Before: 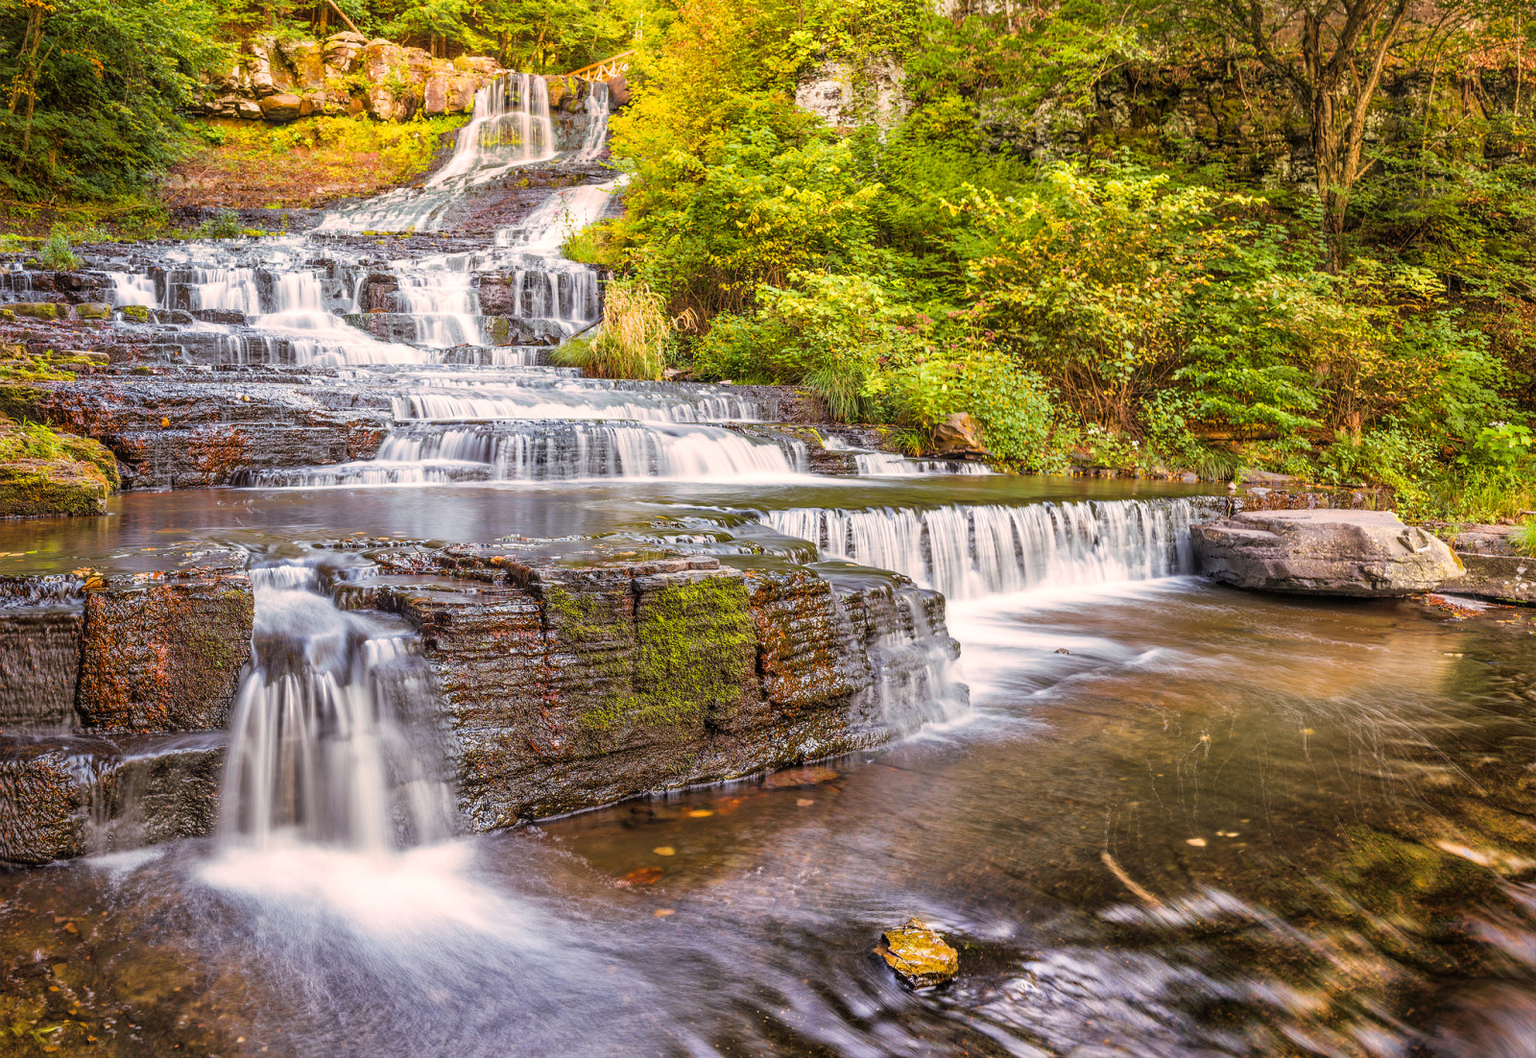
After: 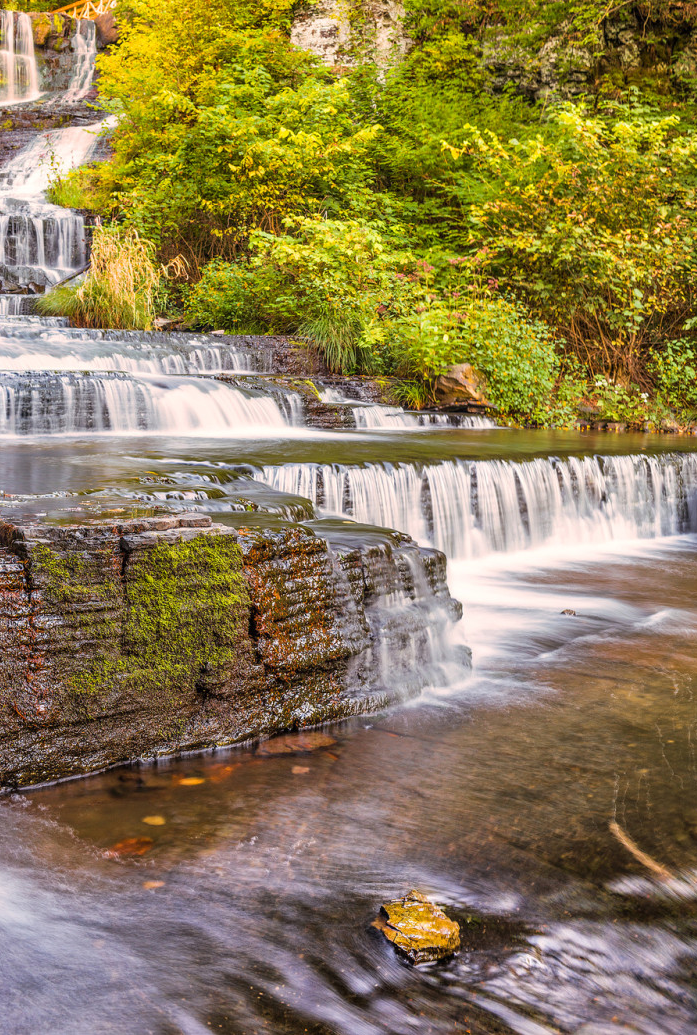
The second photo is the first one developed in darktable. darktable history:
crop: left 33.643%, top 6.005%, right 22.78%
